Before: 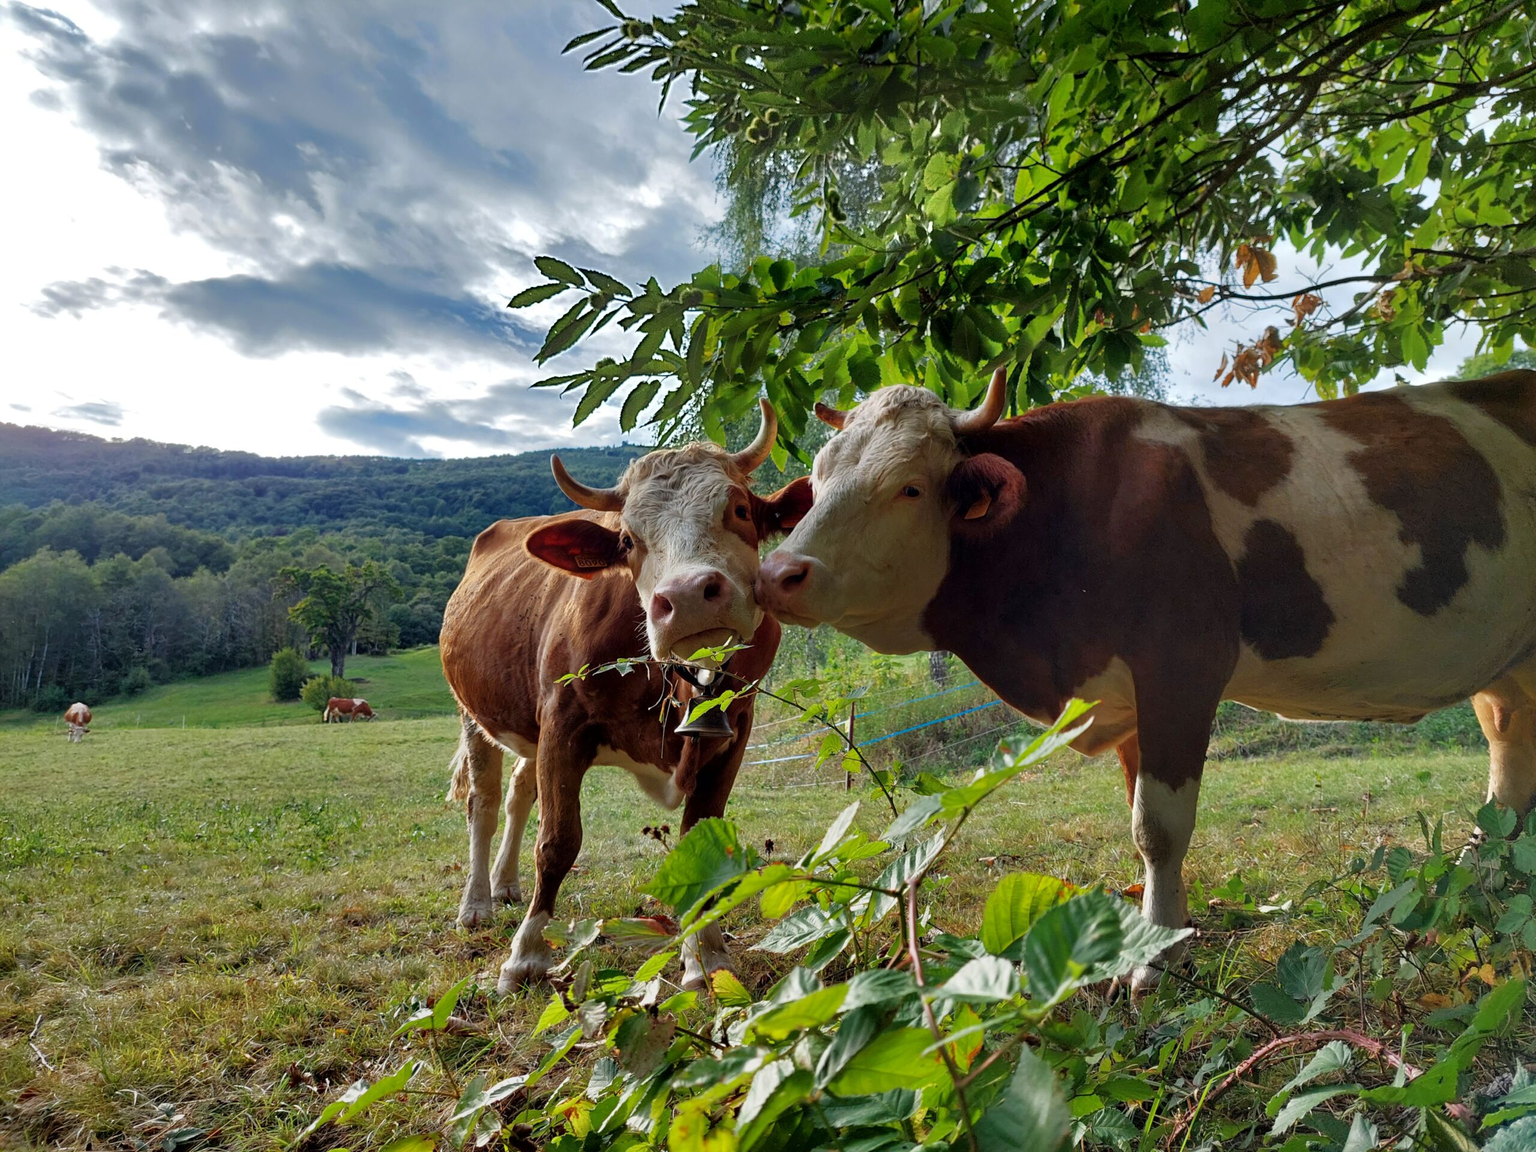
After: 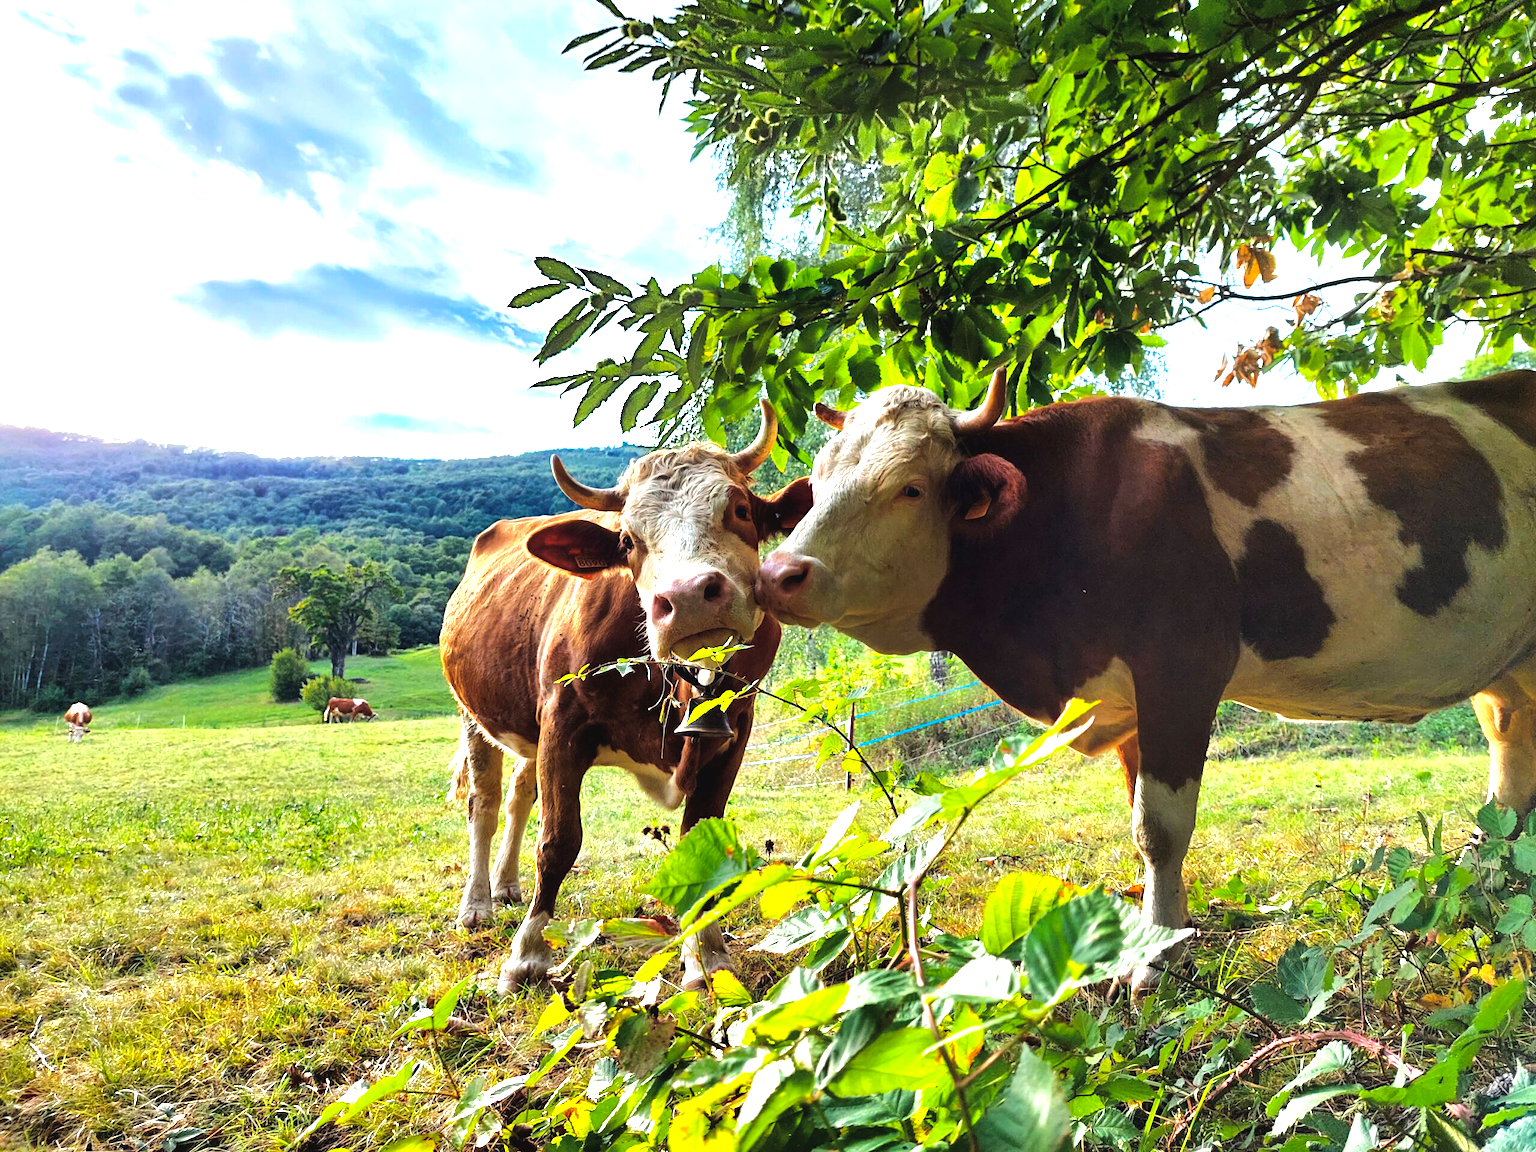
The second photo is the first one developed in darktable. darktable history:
color balance rgb: global offset › luminance 0.71%, perceptual saturation grading › global saturation -11.5%, perceptual brilliance grading › highlights 17.77%, perceptual brilliance grading › mid-tones 31.71%, perceptual brilliance grading › shadows -31.01%, global vibrance 50%
exposure: black level correction 0, exposure 1 EV, compensate exposure bias true, compensate highlight preservation false
